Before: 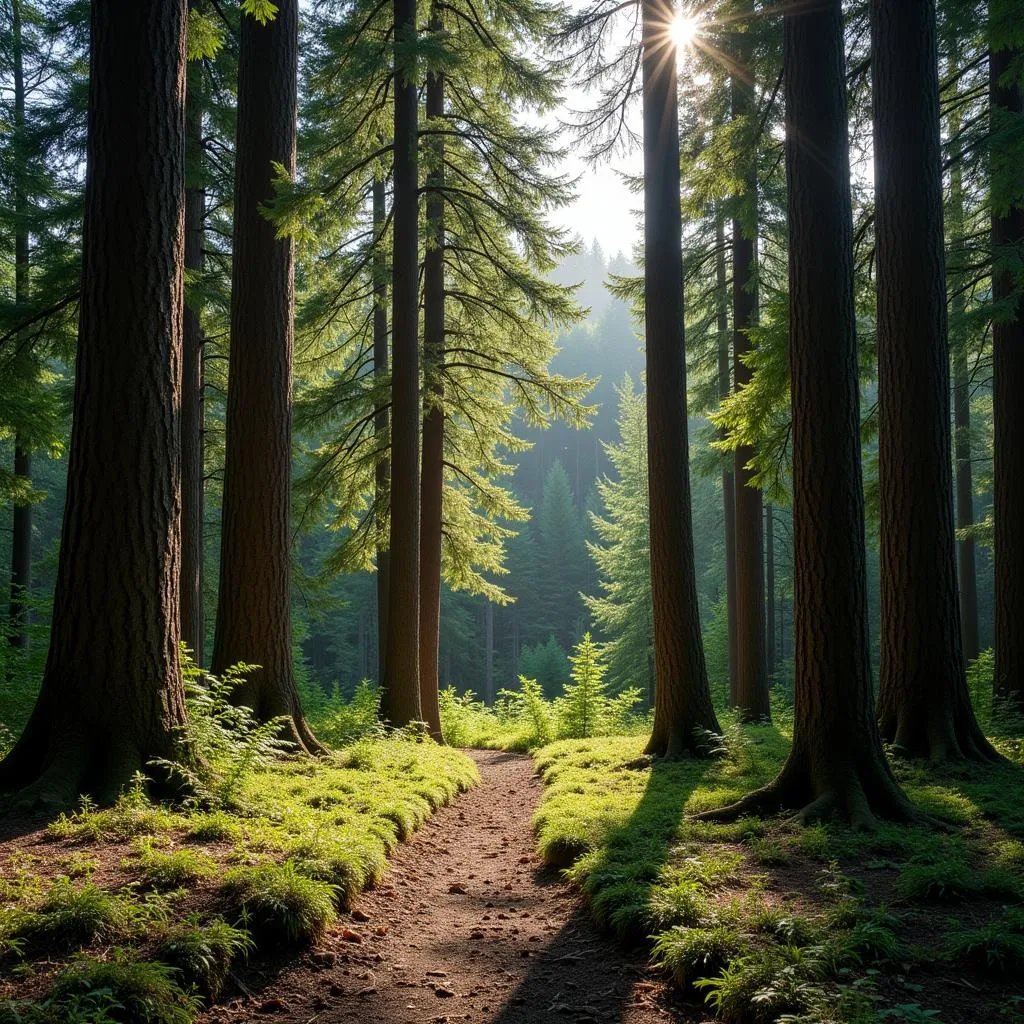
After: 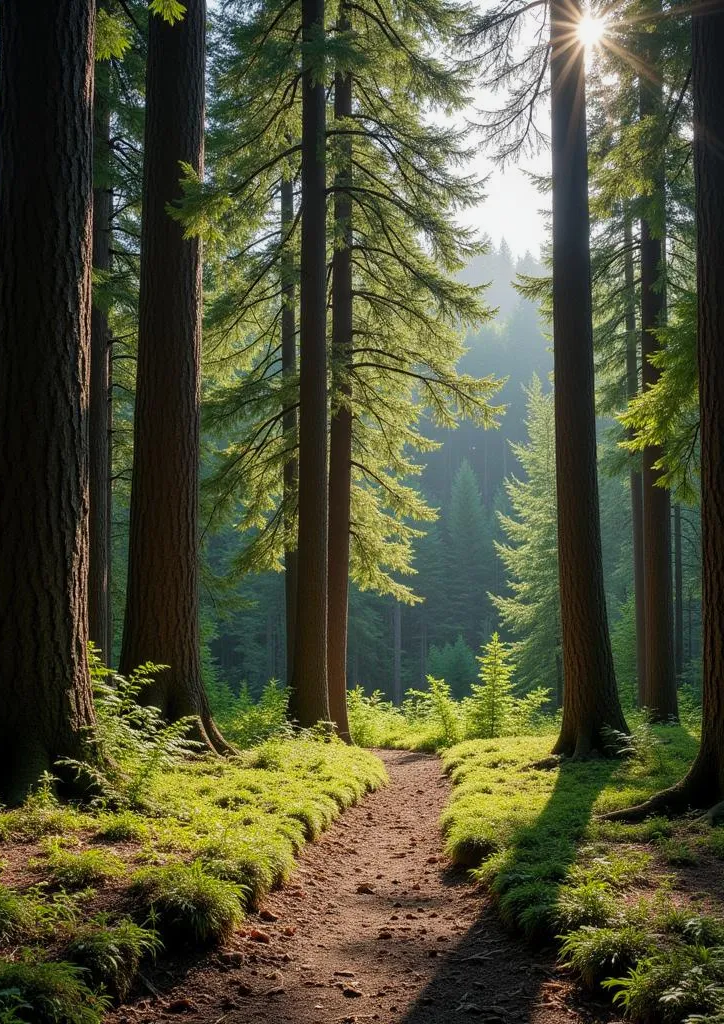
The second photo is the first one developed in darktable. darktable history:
shadows and highlights: shadows 24.82, white point adjustment -2.96, highlights -29.81
crop and rotate: left 9.042%, right 20.229%
color calibration: illuminant same as pipeline (D50), adaptation XYZ, x 0.346, y 0.357, temperature 5023.51 K
